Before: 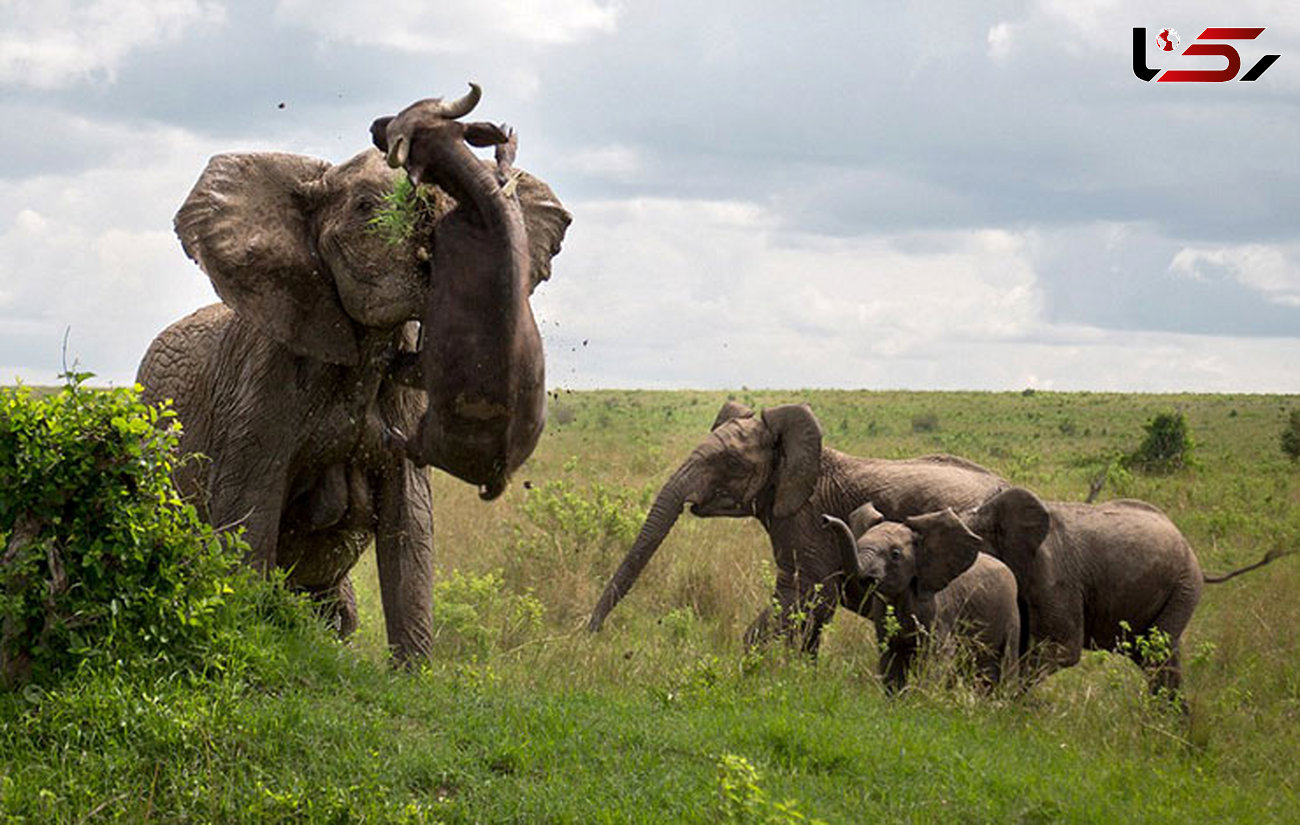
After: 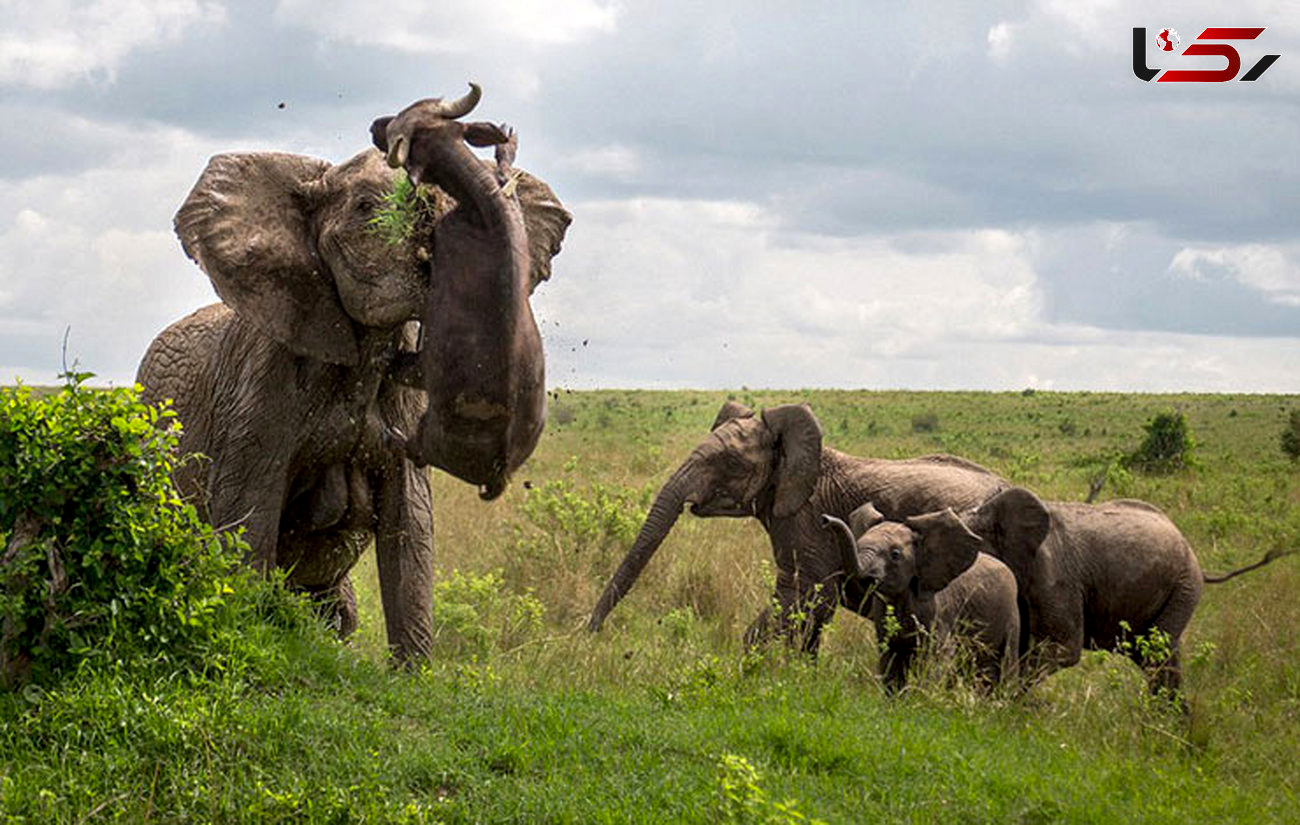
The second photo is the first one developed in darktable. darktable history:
contrast brightness saturation: saturation 0.1
local contrast: on, module defaults
bloom: size 9%, threshold 100%, strength 7%
